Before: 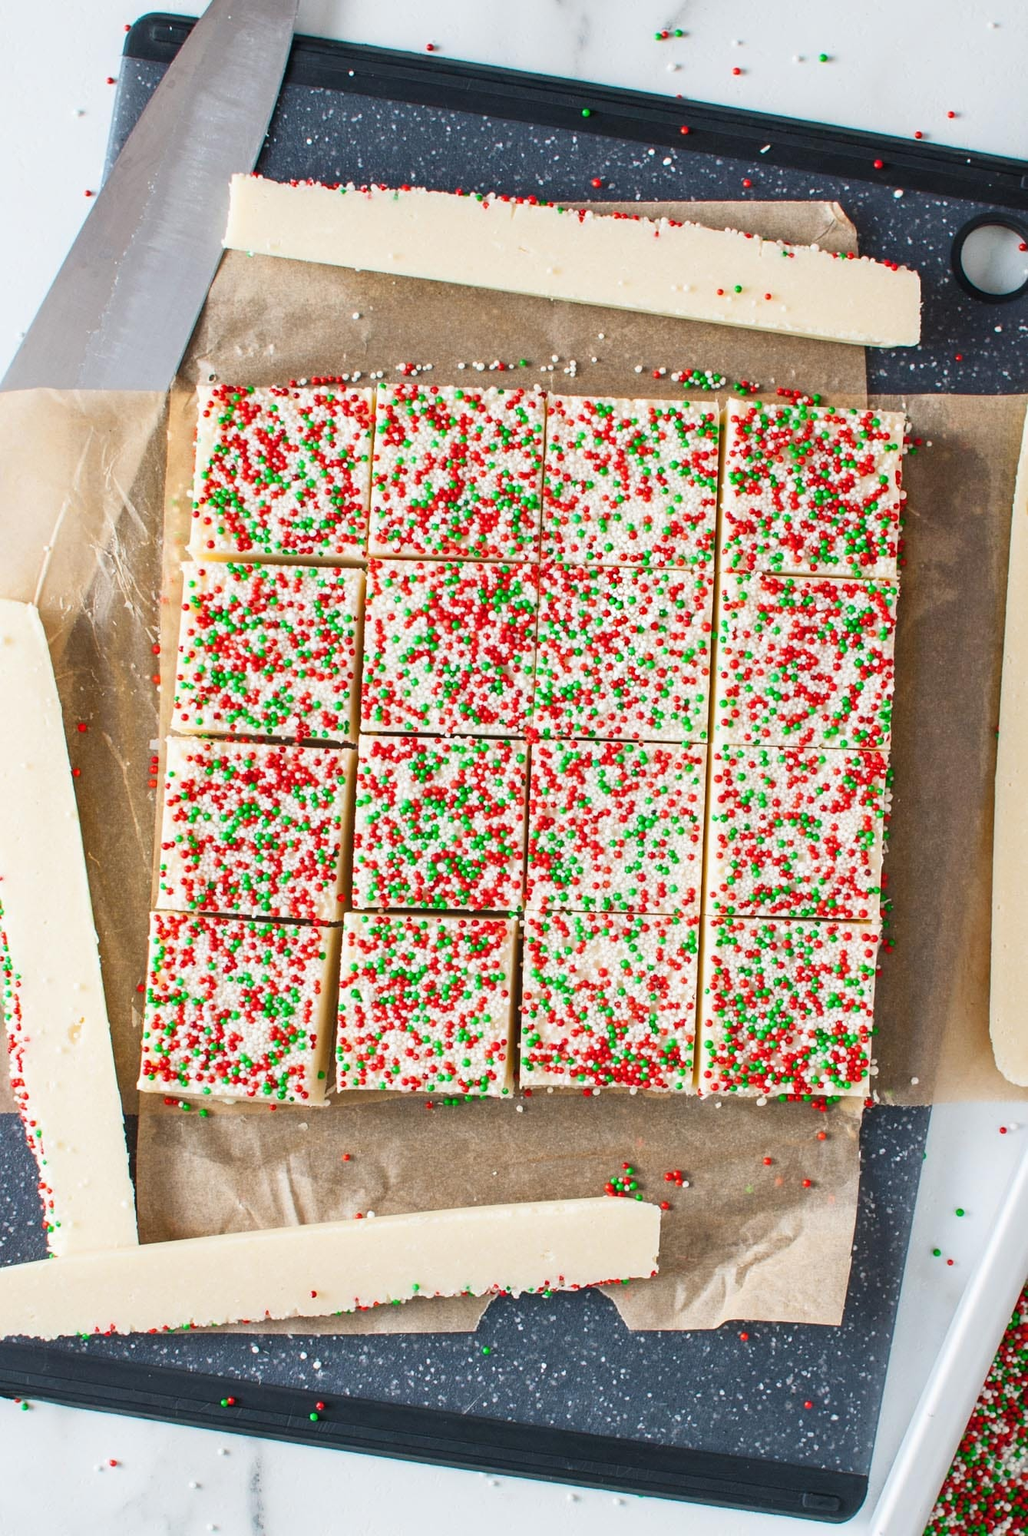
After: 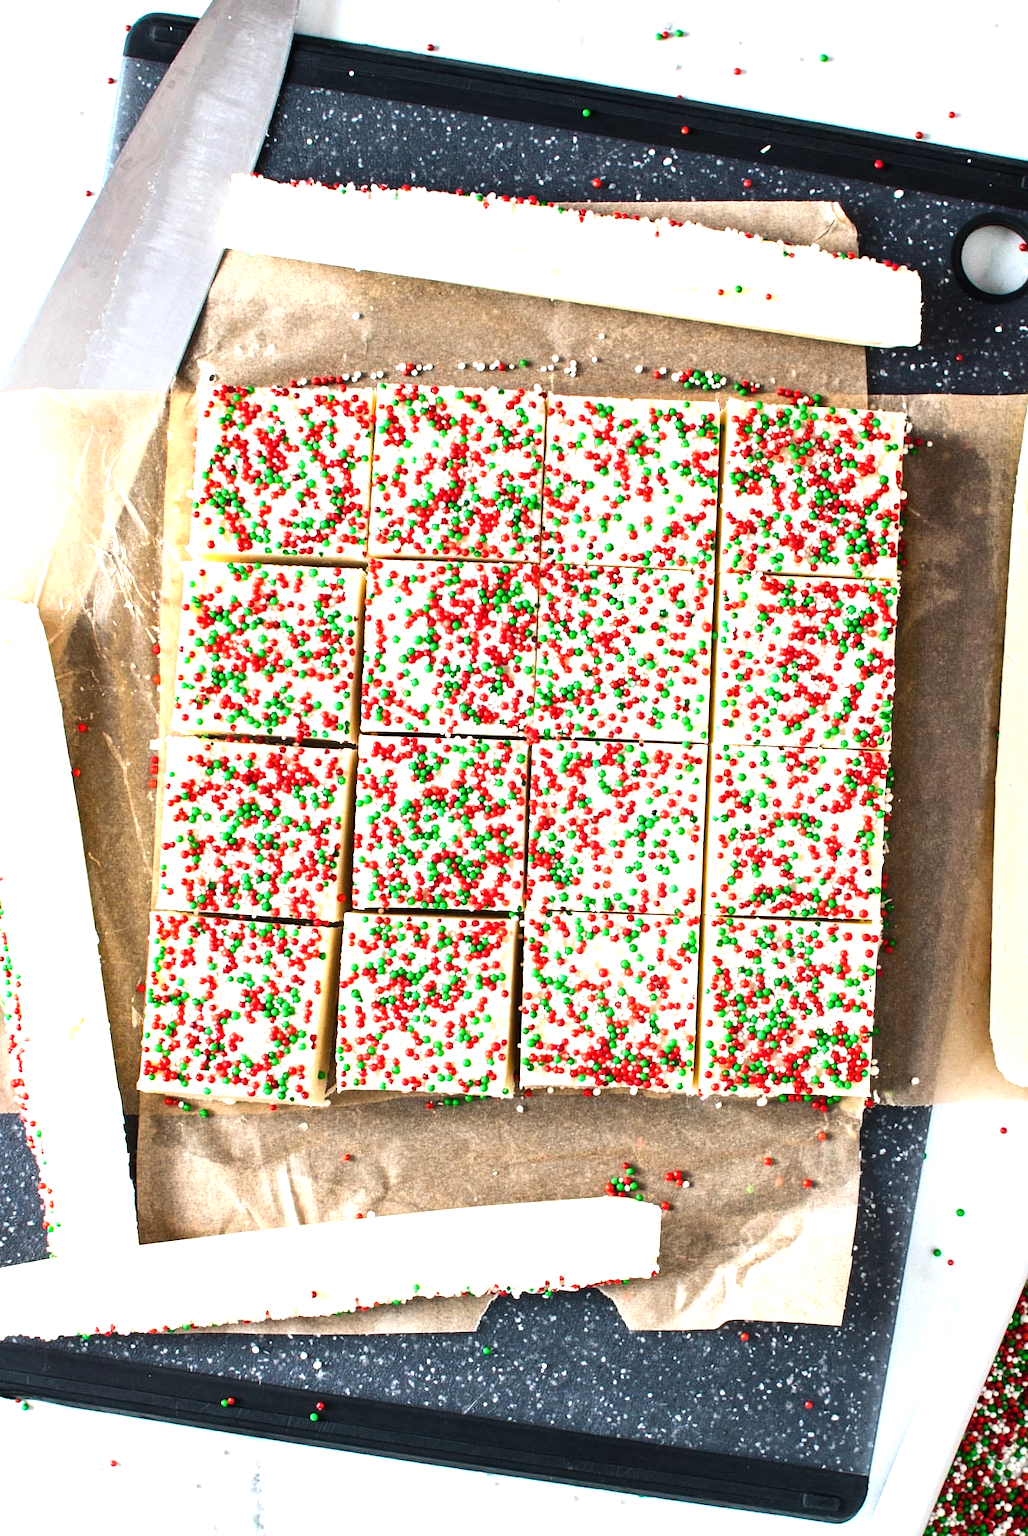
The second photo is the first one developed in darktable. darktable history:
tone equalizer: -8 EV -1.11 EV, -7 EV -0.983 EV, -6 EV -0.899 EV, -5 EV -0.592 EV, -3 EV 0.568 EV, -2 EV 0.877 EV, -1 EV 0.985 EV, +0 EV 1.07 EV, edges refinement/feathering 500, mask exposure compensation -1.57 EV, preserve details no
